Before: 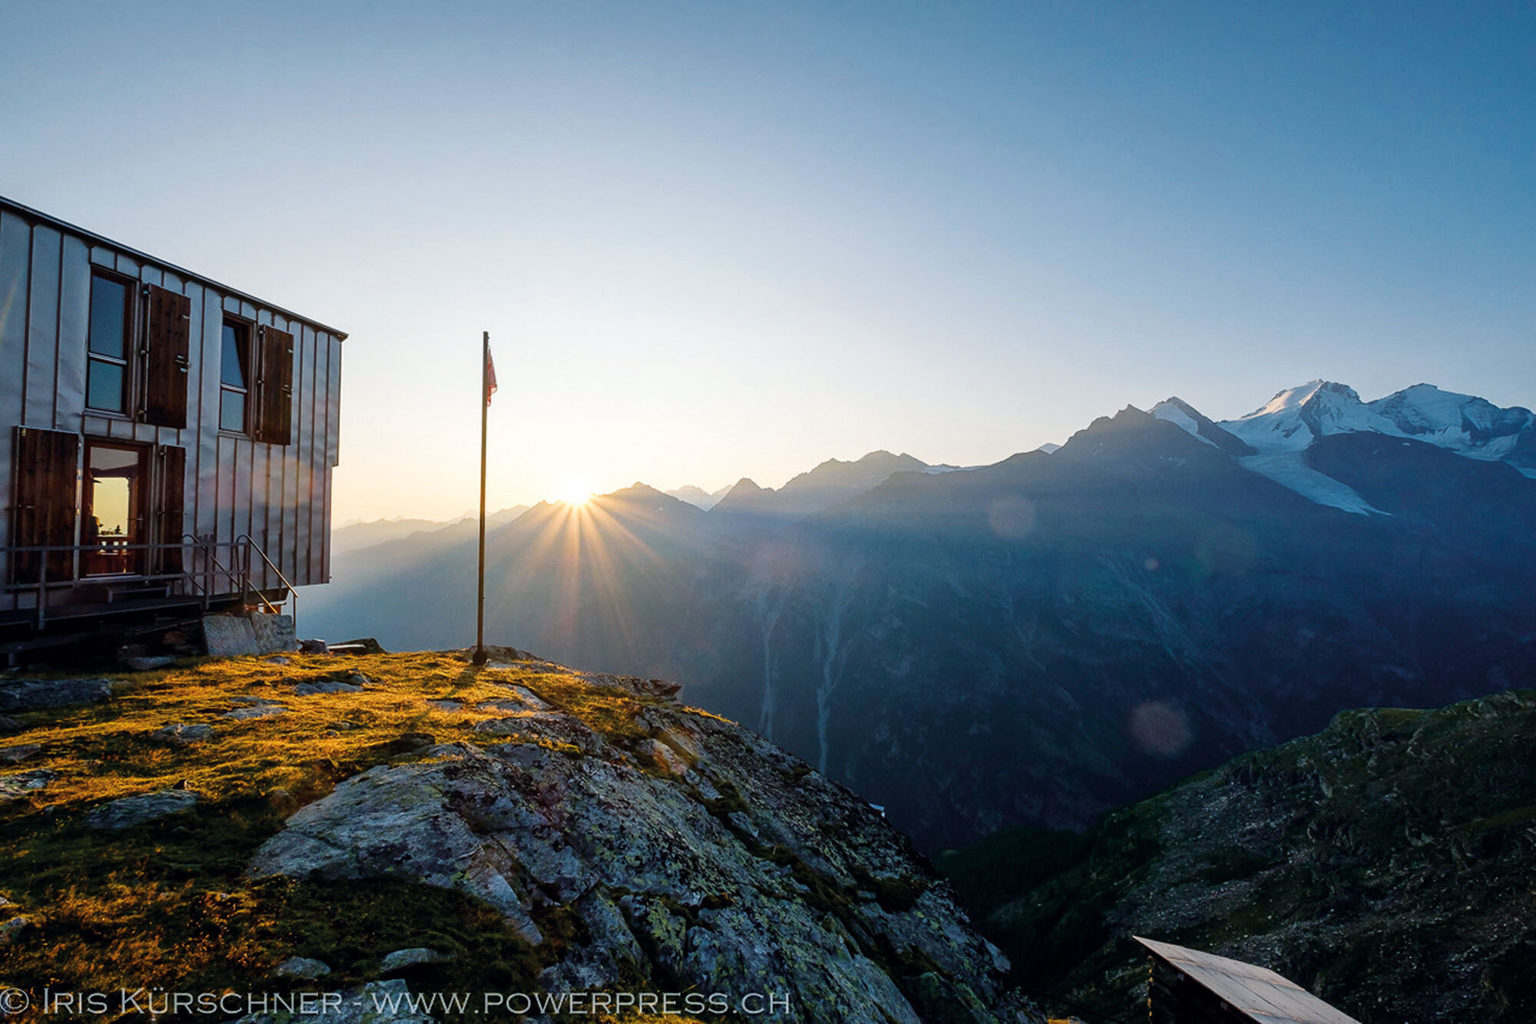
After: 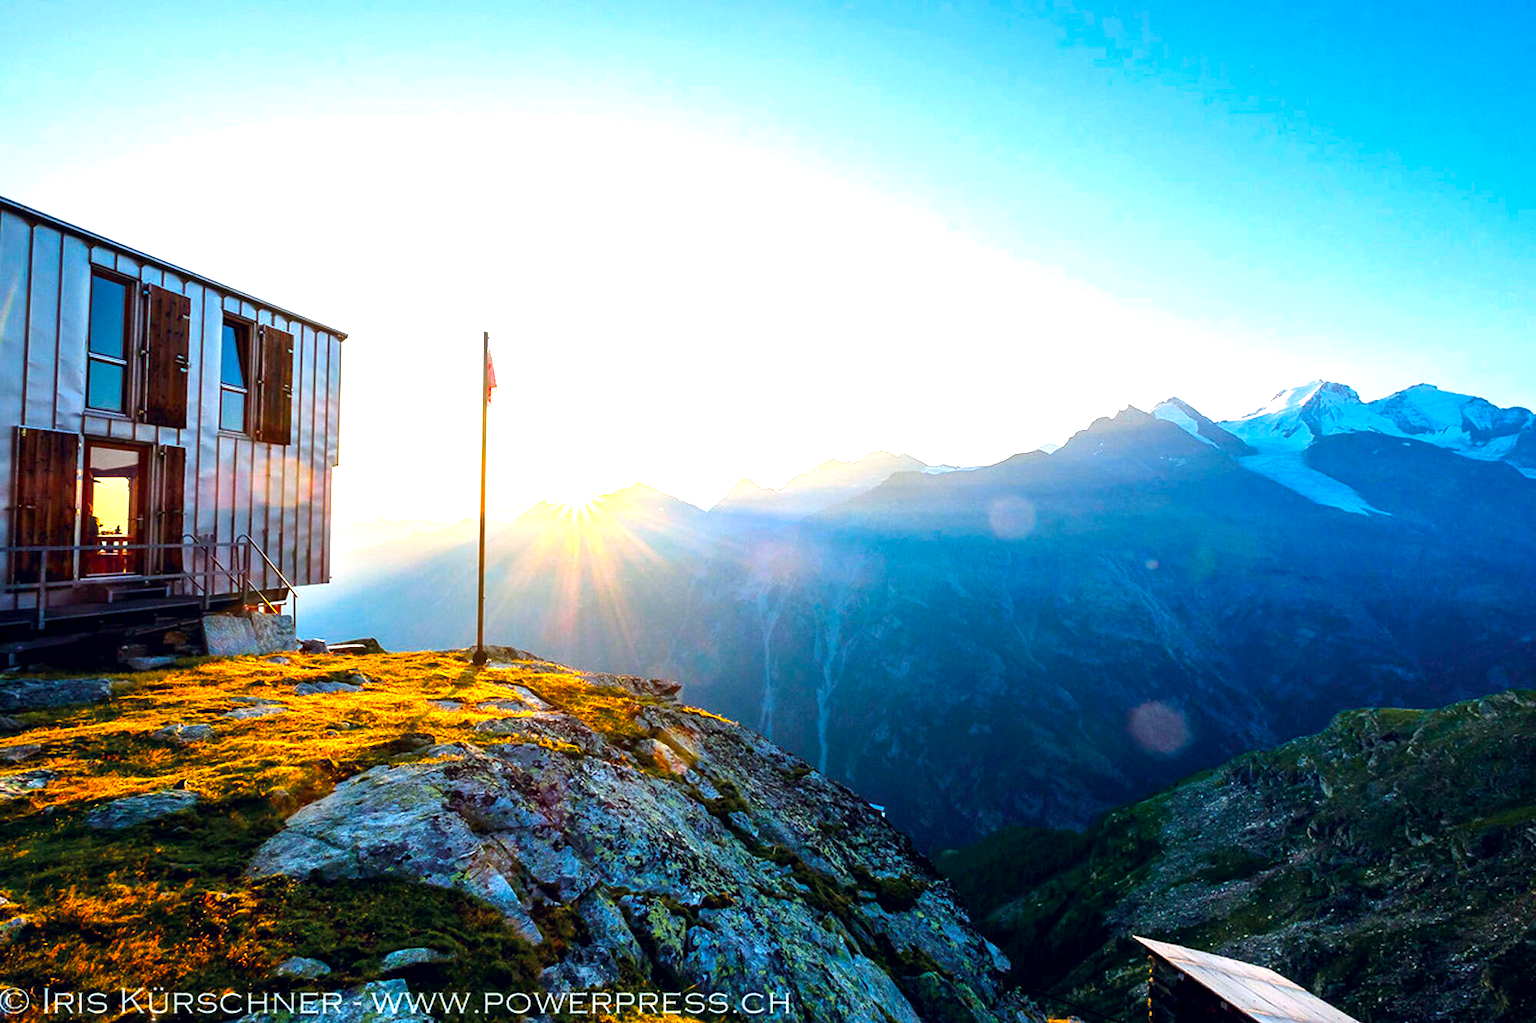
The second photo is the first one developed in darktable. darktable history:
exposure: black level correction 0.001, exposure 1.399 EV, compensate highlight preservation false
contrast brightness saturation: saturation 0.498
